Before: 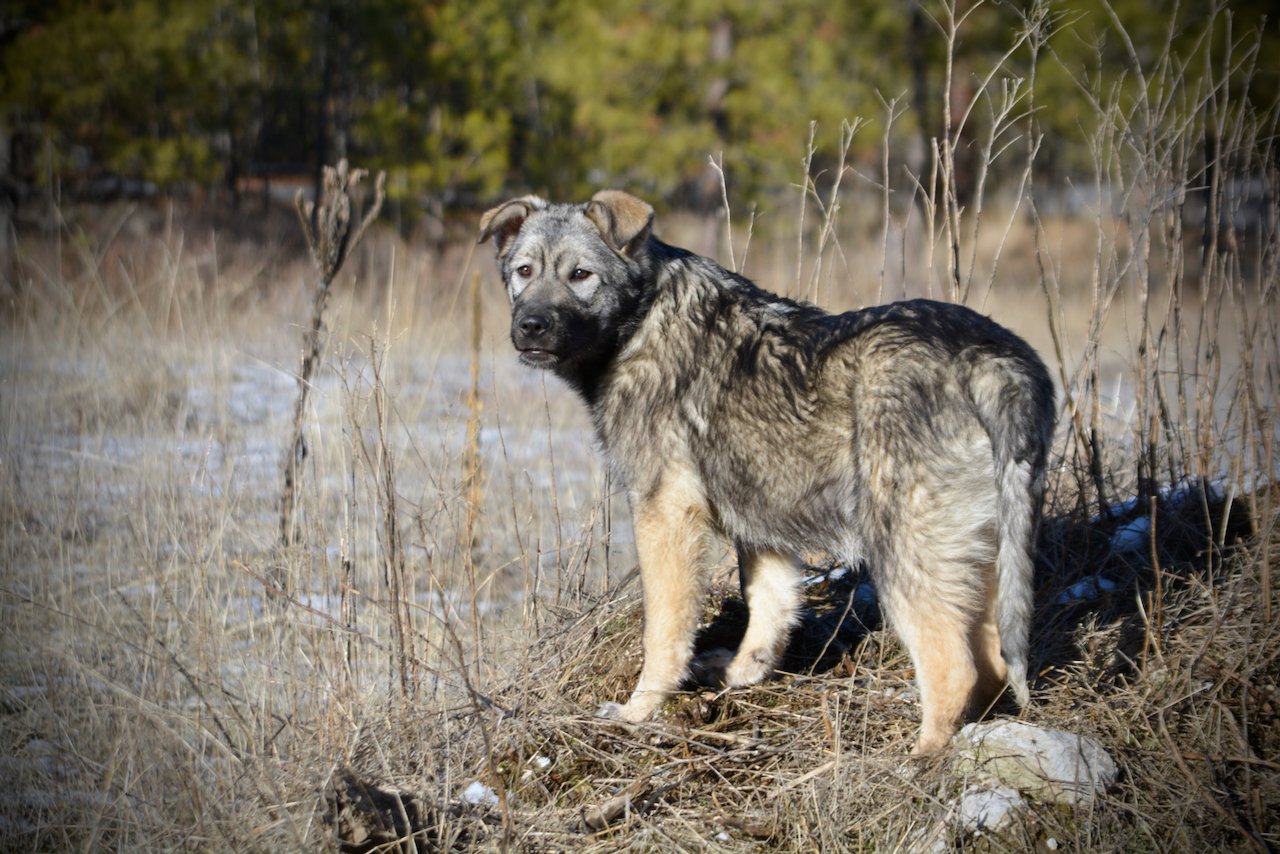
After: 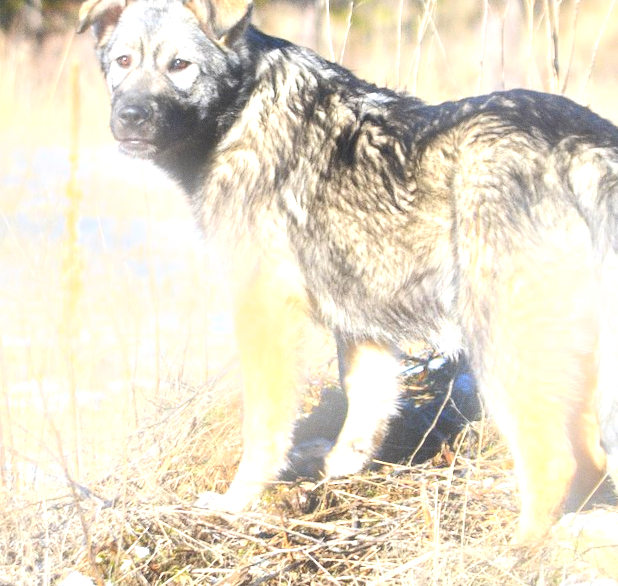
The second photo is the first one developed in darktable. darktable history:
bloom: size 9%, threshold 100%, strength 7%
grain: coarseness 7.08 ISO, strength 21.67%, mid-tones bias 59.58%
tone equalizer: -8 EV -0.417 EV, -7 EV -0.389 EV, -6 EV -0.333 EV, -5 EV -0.222 EV, -3 EV 0.222 EV, -2 EV 0.333 EV, -1 EV 0.389 EV, +0 EV 0.417 EV, edges refinement/feathering 500, mask exposure compensation -1.57 EV, preserve details no
crop: left 31.379%, top 24.658%, right 20.326%, bottom 6.628%
exposure: black level correction 0, exposure 1.2 EV, compensate exposure bias true, compensate highlight preservation false
